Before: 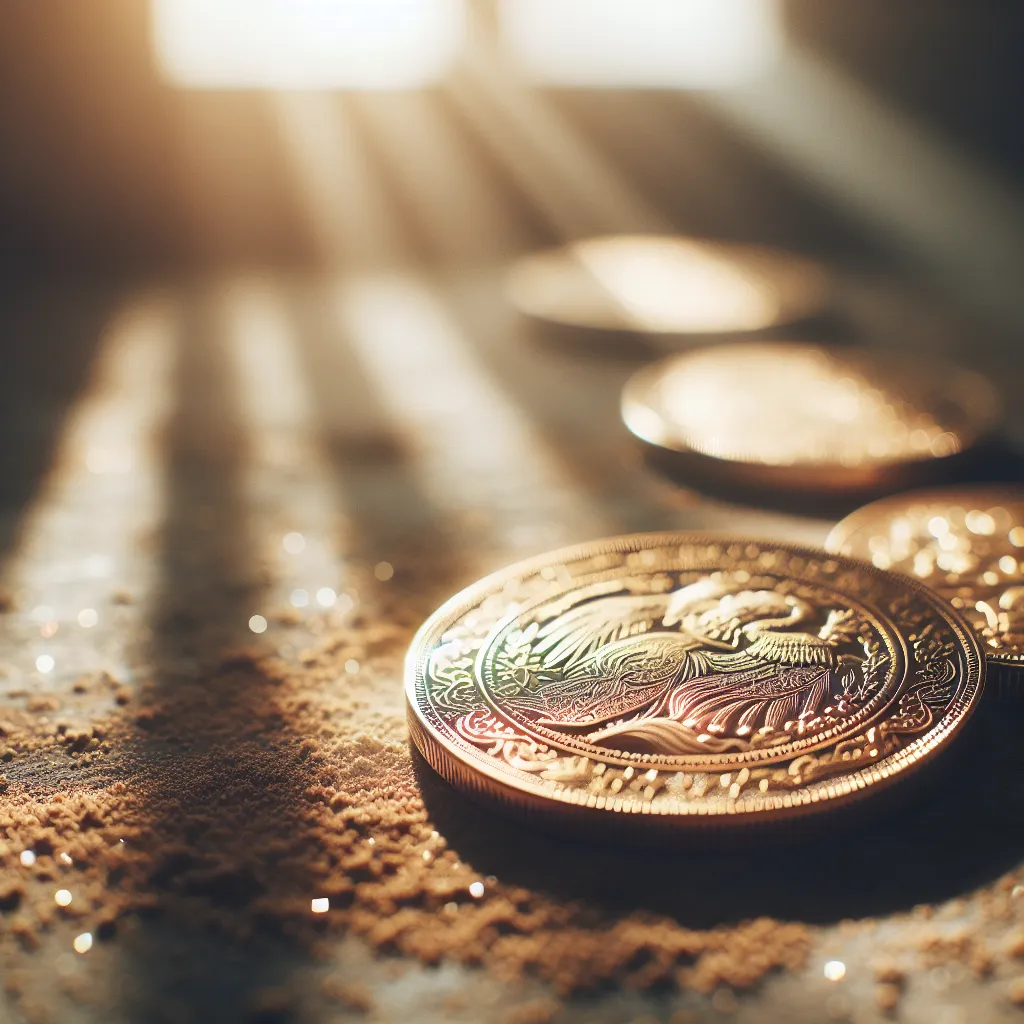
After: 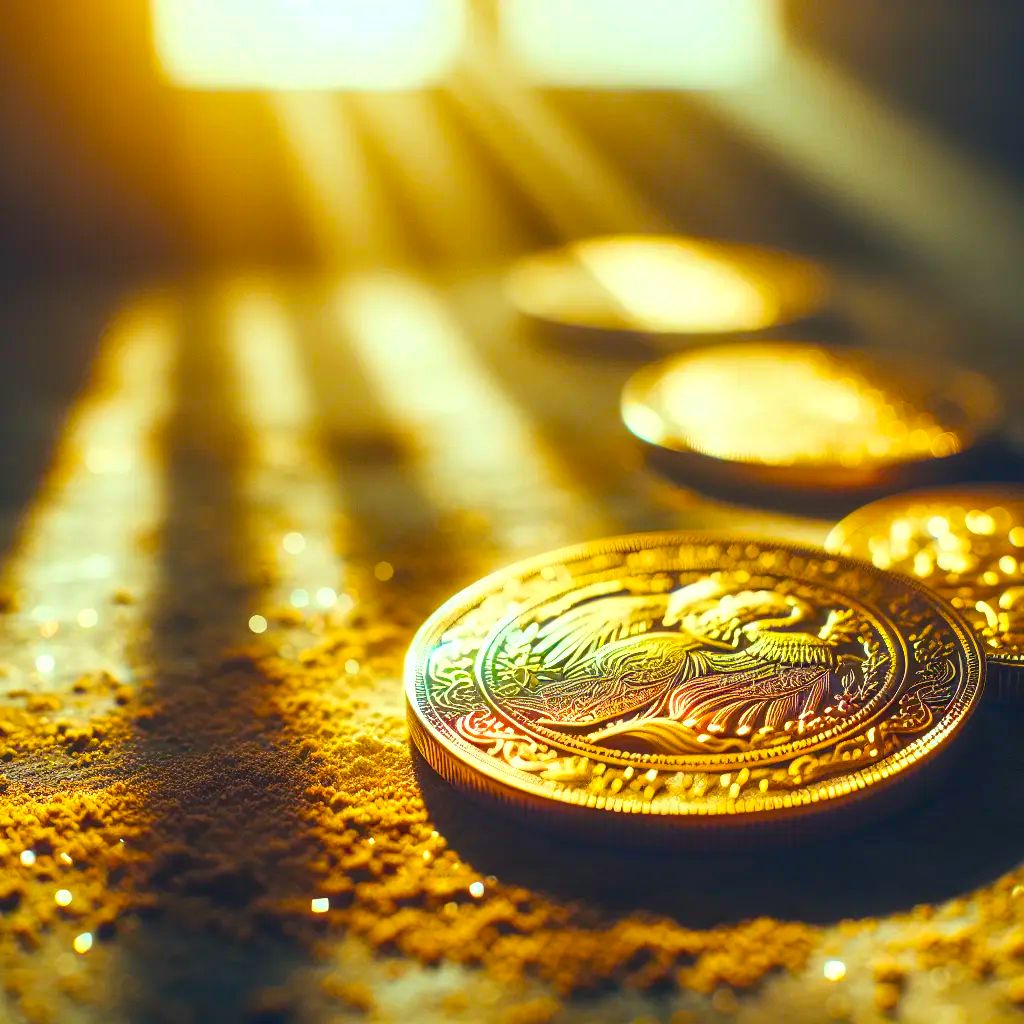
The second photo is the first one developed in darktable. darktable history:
exposure: black level correction 0.001, compensate highlight preservation false
color balance rgb: highlights gain › luminance 15.271%, highlights gain › chroma 7.113%, highlights gain › hue 122.25°, linear chroma grading › shadows 17.423%, linear chroma grading › highlights 60.356%, linear chroma grading › global chroma 49.401%, perceptual saturation grading › global saturation 0.572%, global vibrance 41.318%
local contrast: on, module defaults
